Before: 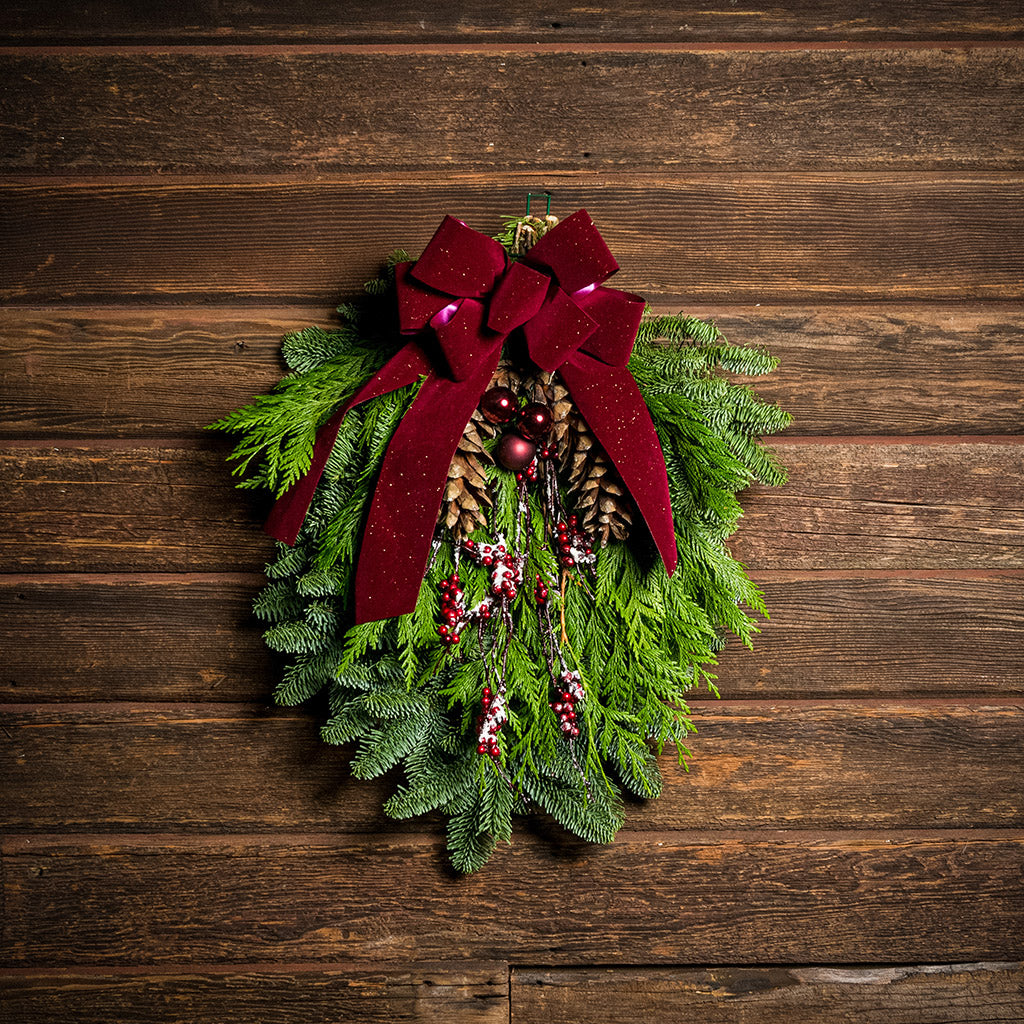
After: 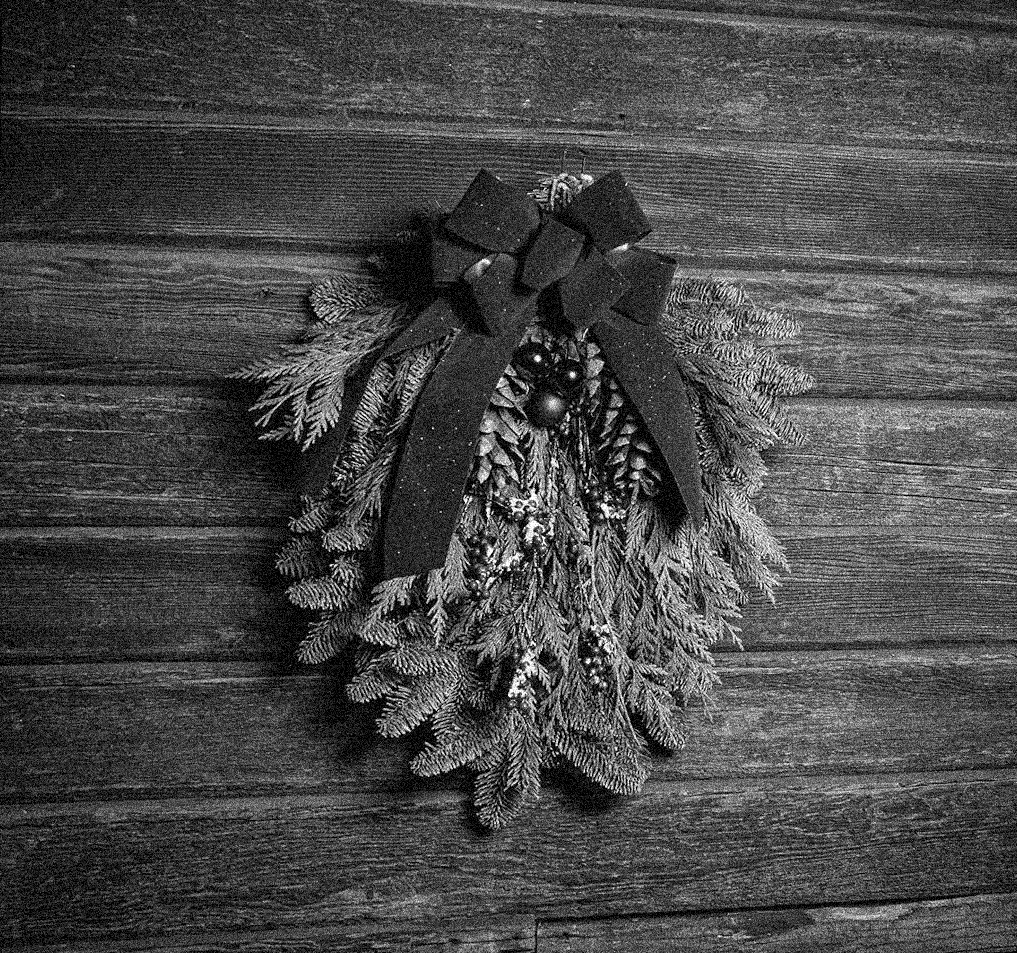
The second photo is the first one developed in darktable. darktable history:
grain: coarseness 3.75 ISO, strength 100%, mid-tones bias 0%
rotate and perspective: rotation 0.679°, lens shift (horizontal) 0.136, crop left 0.009, crop right 0.991, crop top 0.078, crop bottom 0.95
contrast brightness saturation: saturation -1
